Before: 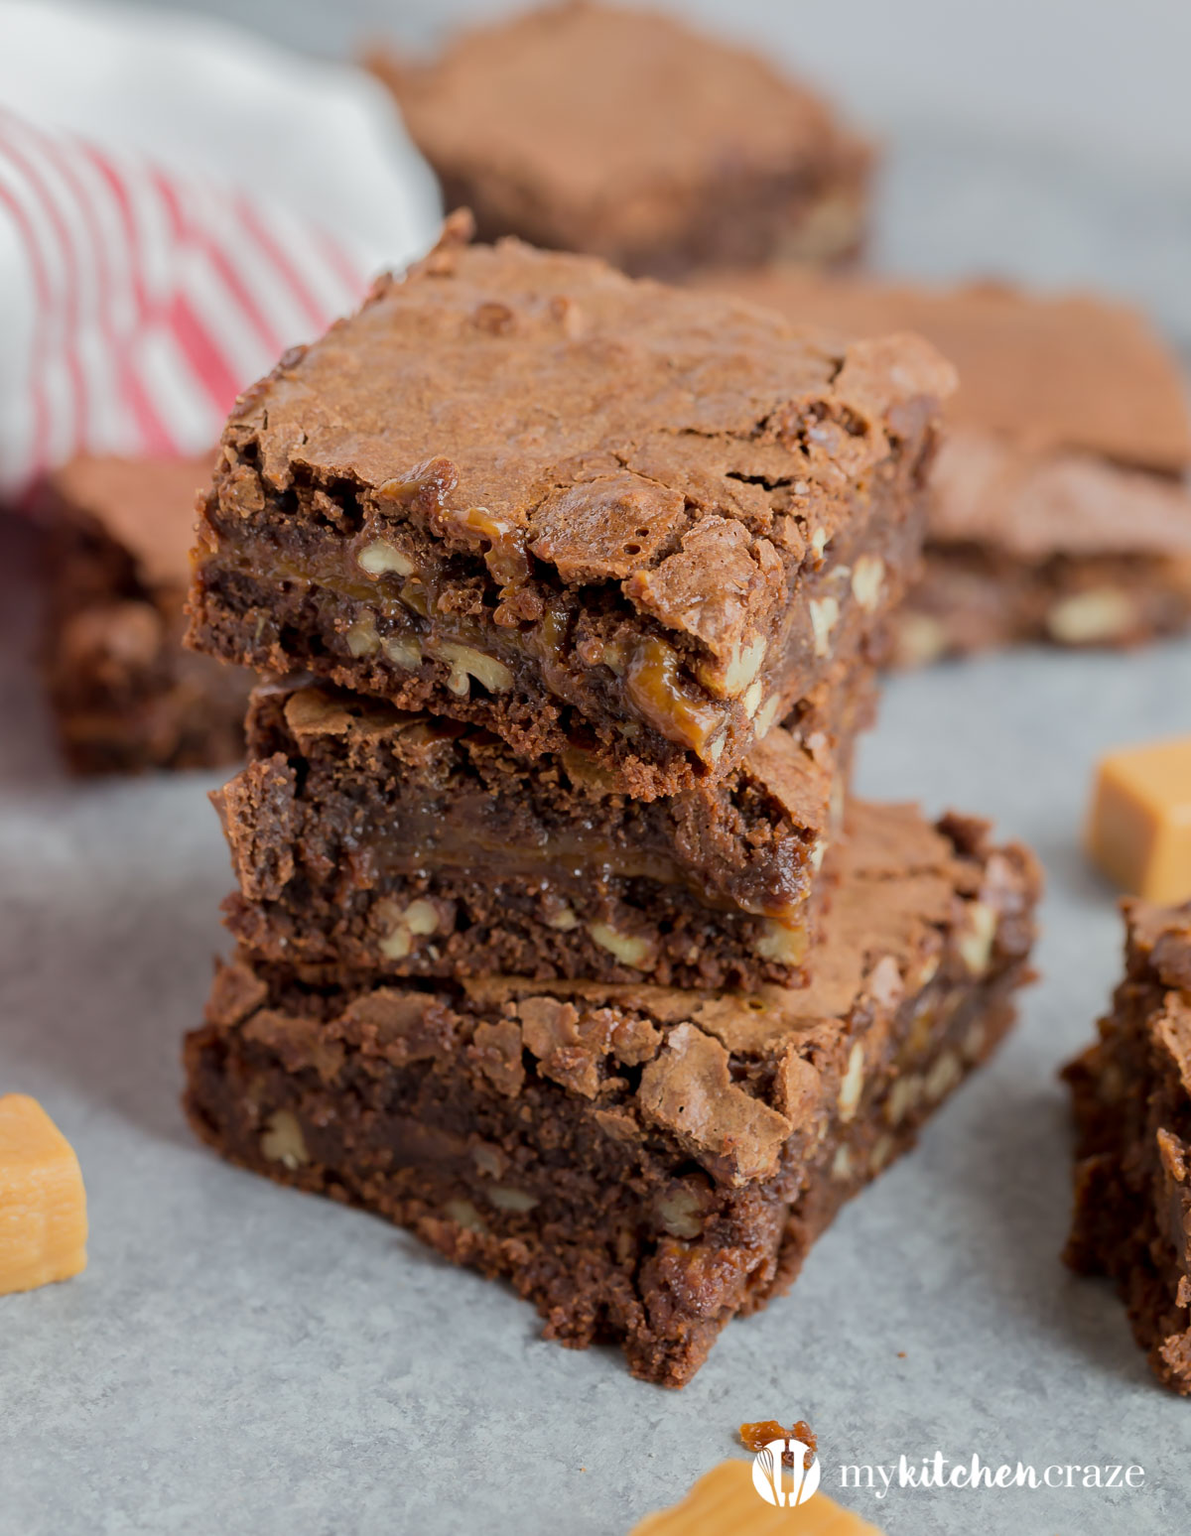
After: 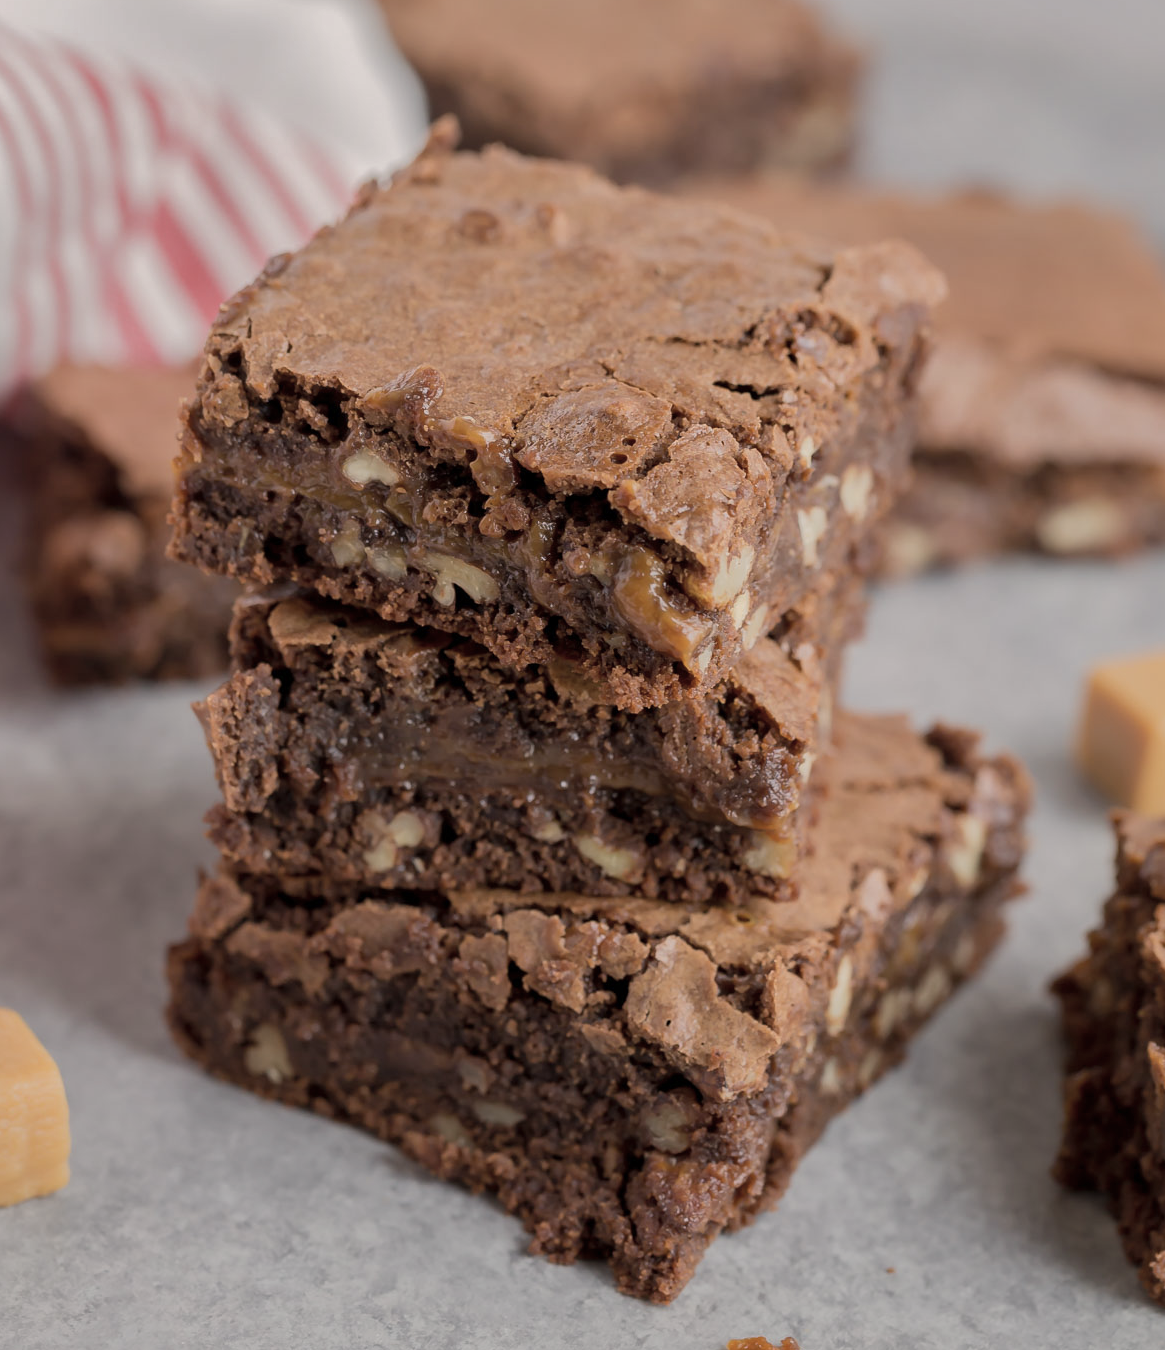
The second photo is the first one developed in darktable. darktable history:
crop: left 1.507%, top 6.147%, right 1.379%, bottom 6.637%
color correction: highlights a* 5.59, highlights b* 5.24, saturation 0.68
shadows and highlights: shadows 30
